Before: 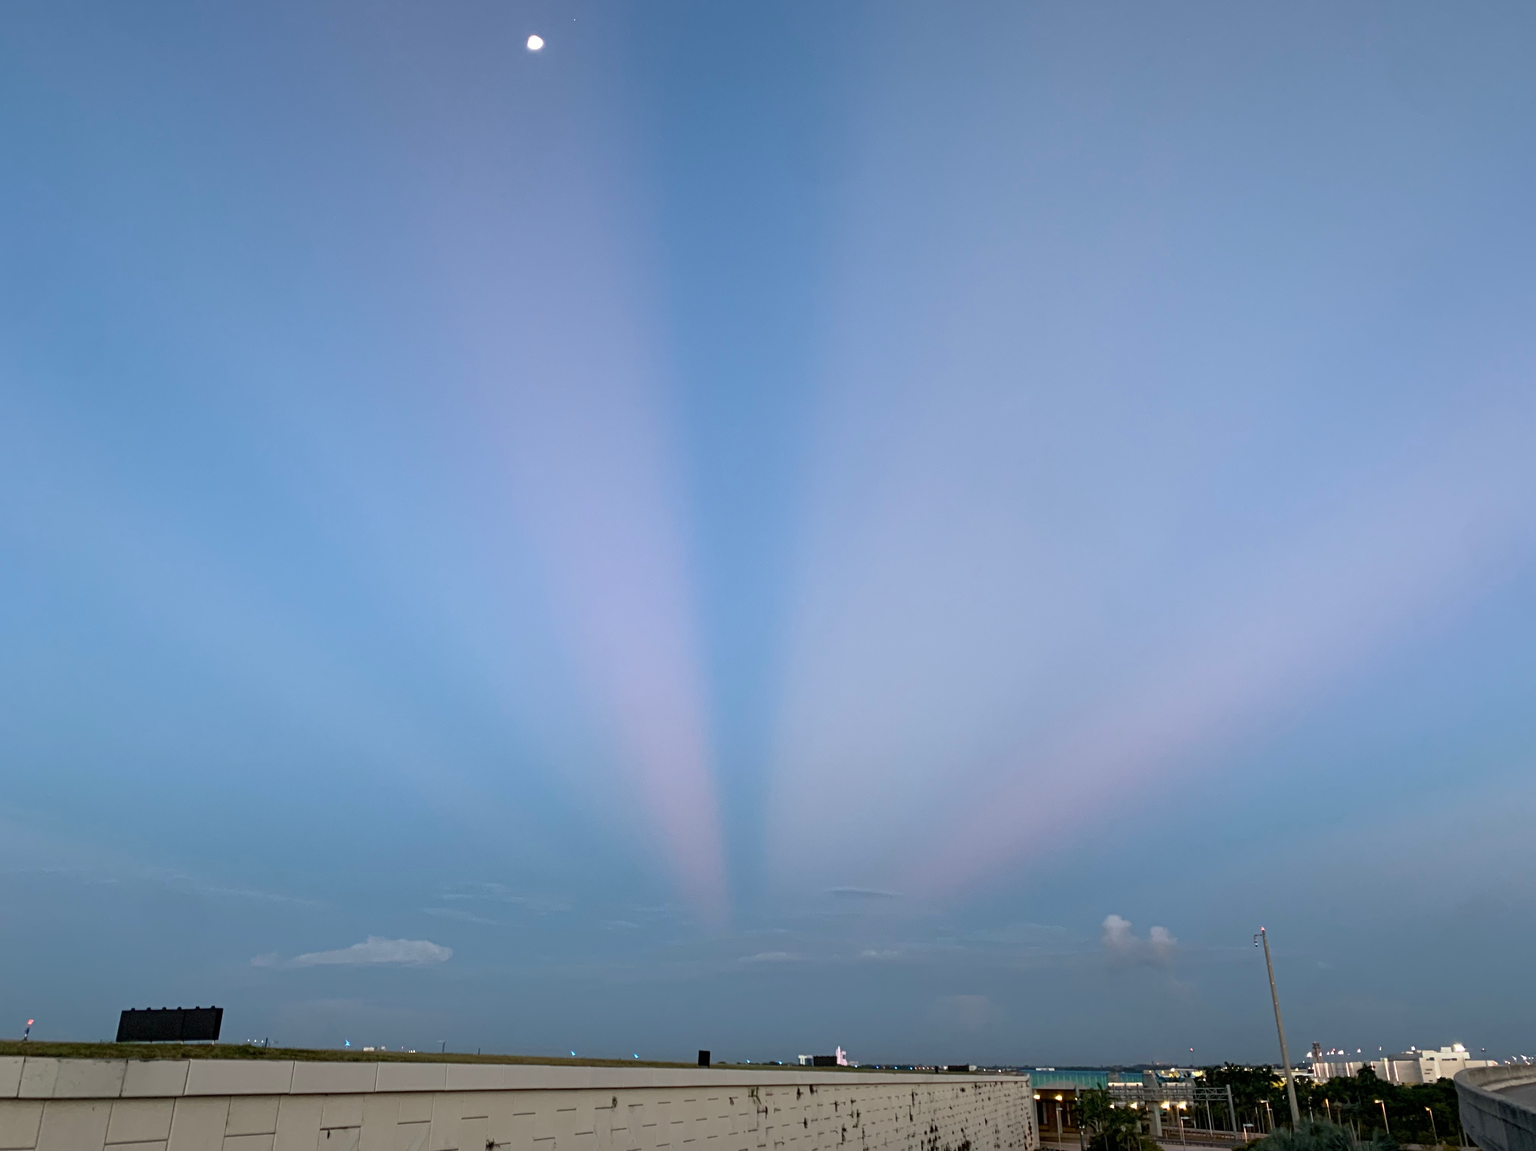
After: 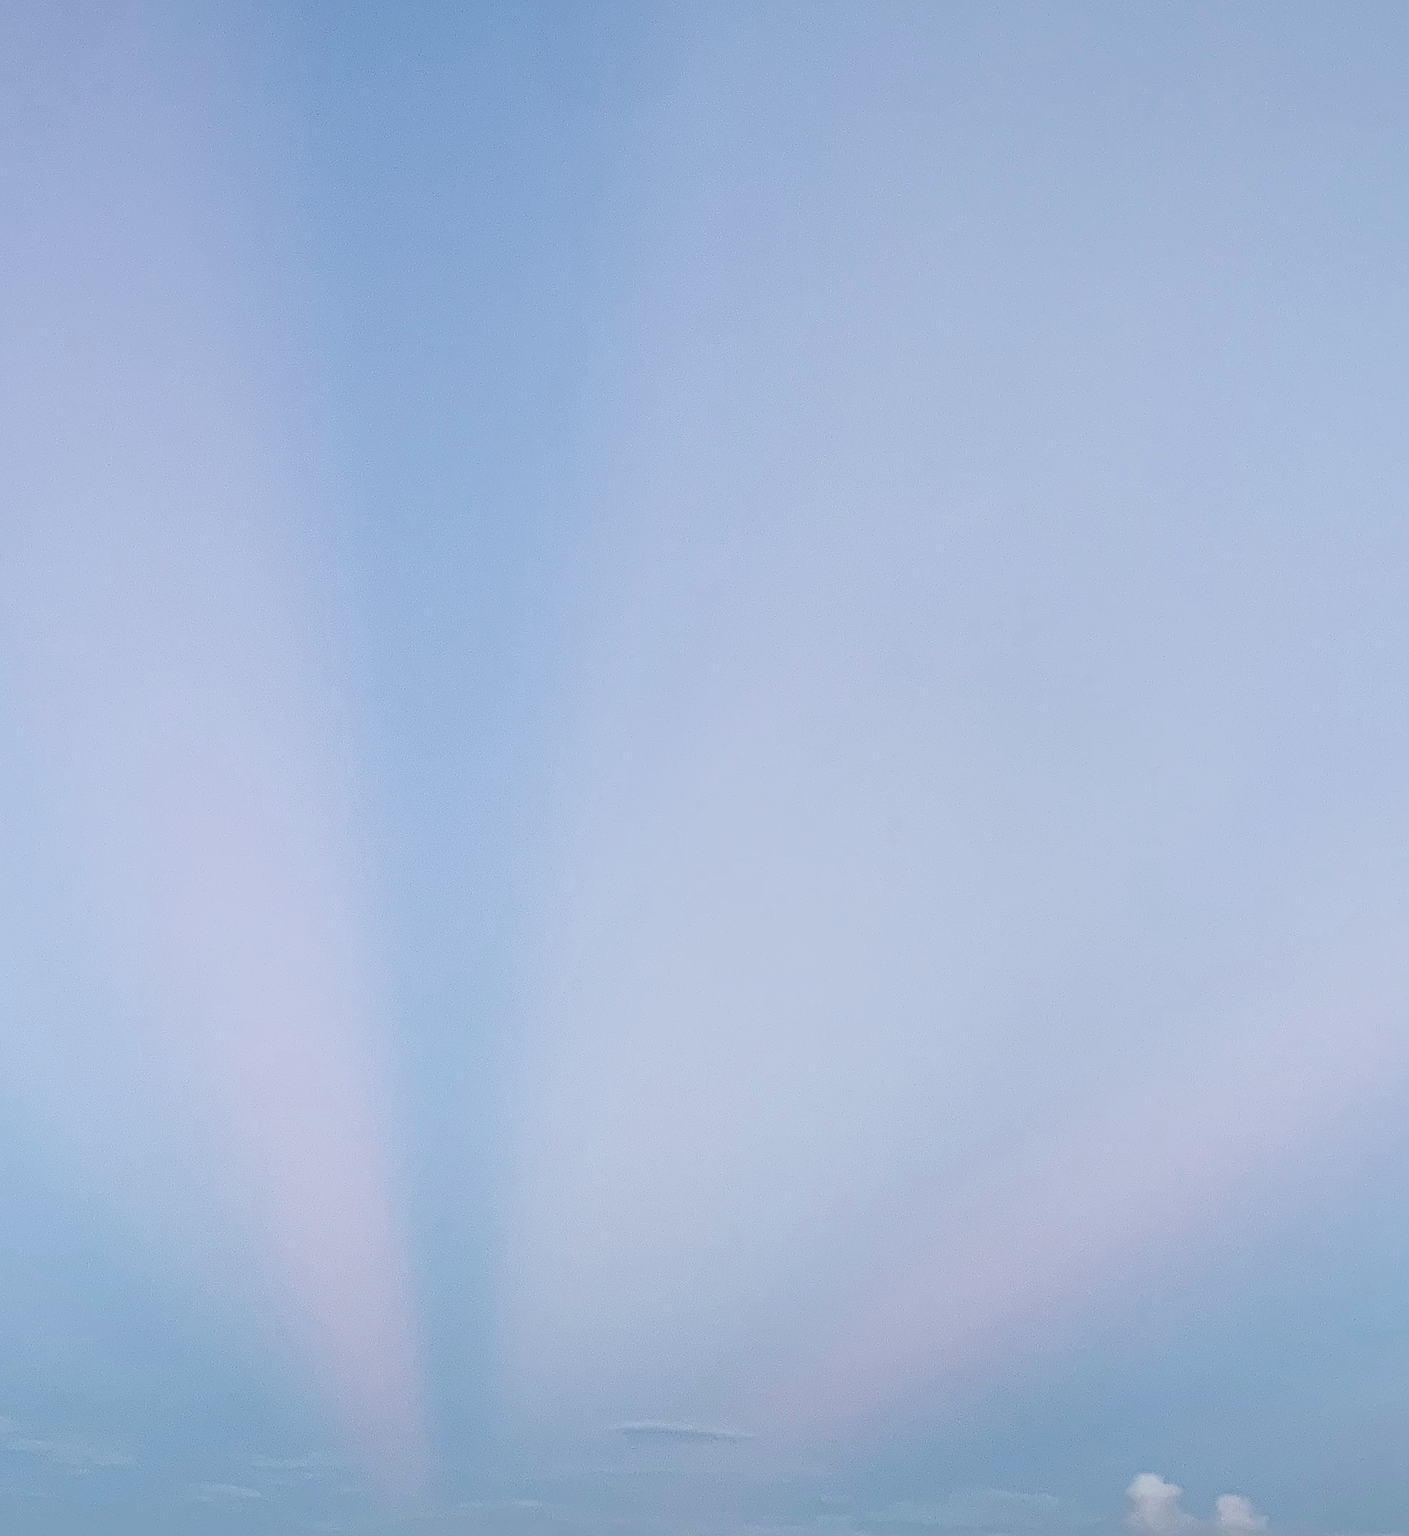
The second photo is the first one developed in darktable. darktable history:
crop: left 32.539%, top 11.006%, right 18.352%, bottom 17.592%
local contrast: highlights 93%, shadows 87%, detail 160%, midtone range 0.2
sharpen: on, module defaults
exposure: black level correction 0, exposure 0.835 EV, compensate highlight preservation false
filmic rgb: black relative exposure -7.65 EV, white relative exposure 4.56 EV, hardness 3.61, color science v5 (2021), contrast in shadows safe, contrast in highlights safe
